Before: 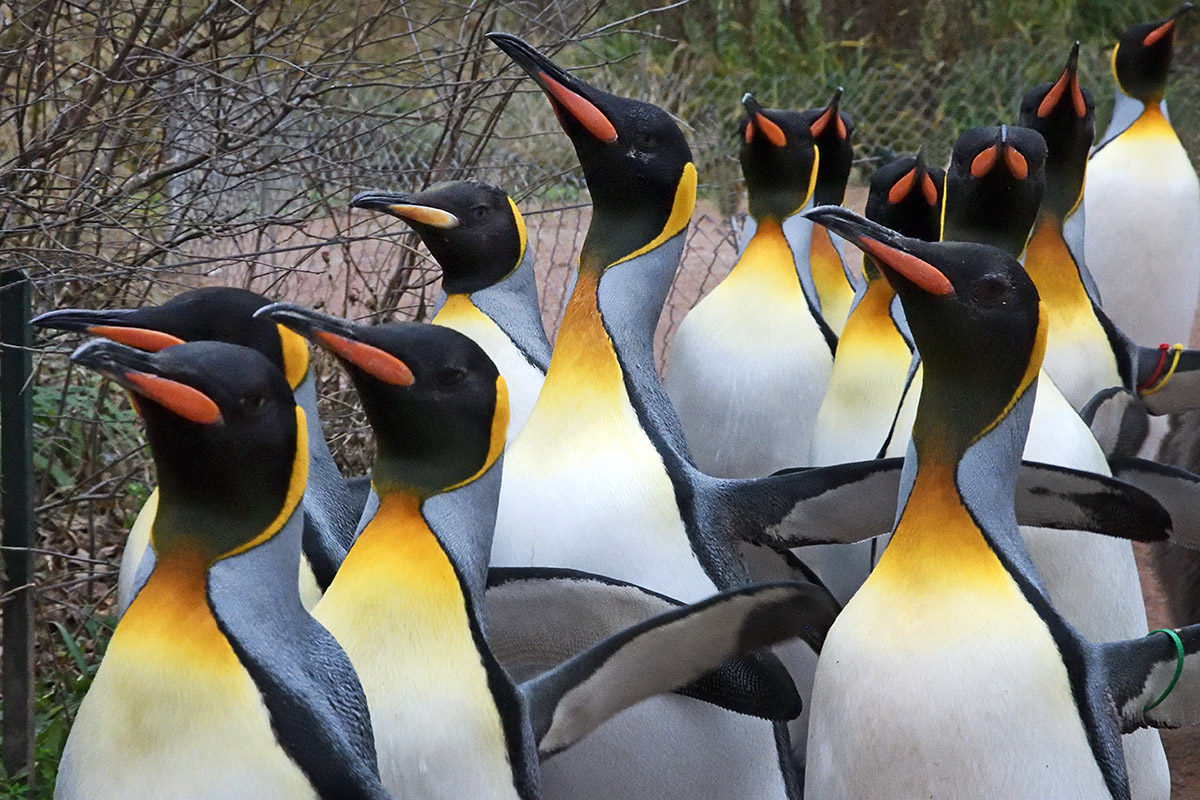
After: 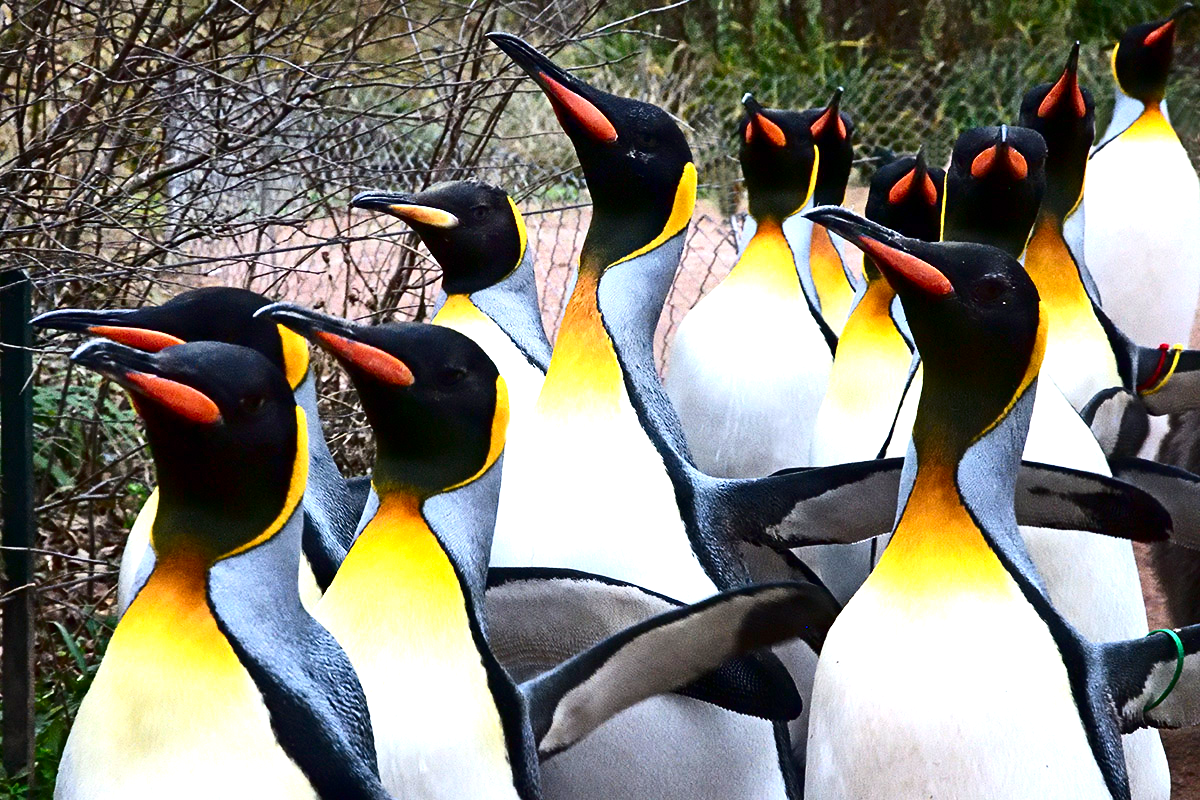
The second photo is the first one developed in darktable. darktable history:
contrast brightness saturation: contrast 0.24, brightness -0.24, saturation 0.14
exposure: black level correction 0, exposure 1 EV, compensate highlight preservation false
